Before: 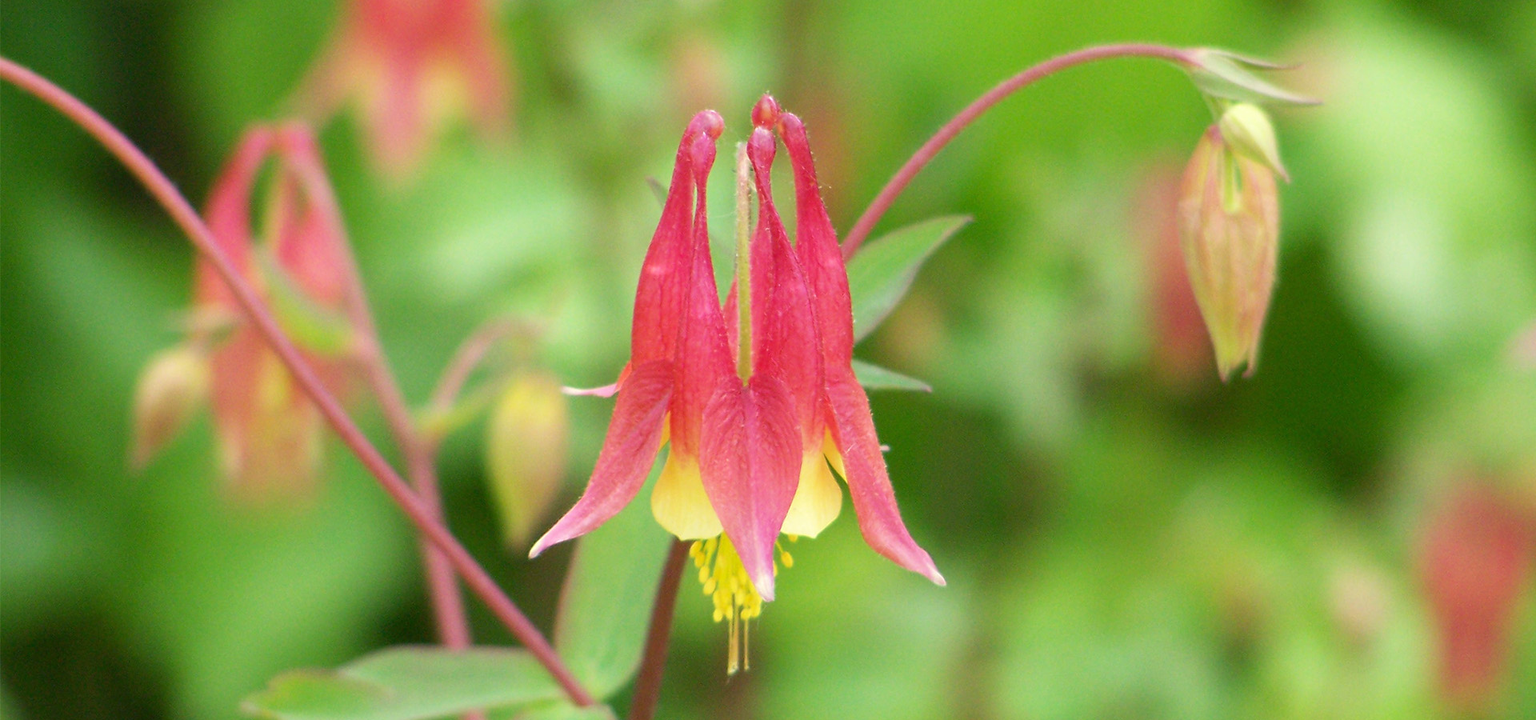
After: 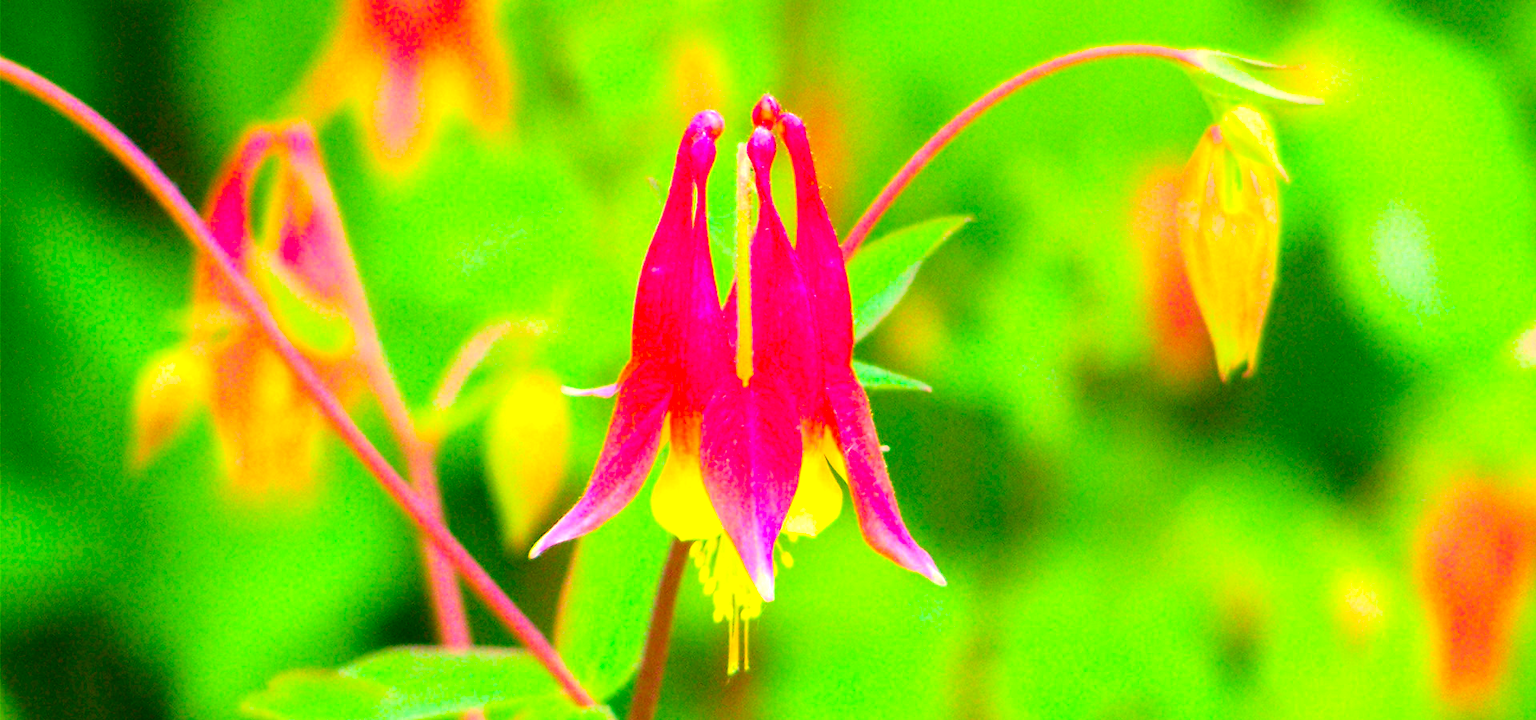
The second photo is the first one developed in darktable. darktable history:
tone curve: curves: ch0 [(0, 0.029) (0.099, 0.082) (0.264, 0.253) (0.447, 0.481) (0.678, 0.721) (0.828, 0.857) (0.992, 0.94)]; ch1 [(0, 0) (0.311, 0.266) (0.411, 0.374) (0.481, 0.458) (0.501, 0.499) (0.514, 0.512) (0.575, 0.577) (0.643, 0.648) (0.682, 0.674) (0.802, 0.812) (1, 1)]; ch2 [(0, 0) (0.259, 0.207) (0.323, 0.311) (0.376, 0.353) (0.463, 0.456) (0.498, 0.498) (0.524, 0.512) (0.574, 0.582) (0.648, 0.653) (0.768, 0.728) (1, 1)], color space Lab, independent channels, preserve colors none
color balance rgb: linear chroma grading › global chroma 25%, perceptual saturation grading › global saturation 40%, perceptual brilliance grading › global brilliance 30%, global vibrance 40%
